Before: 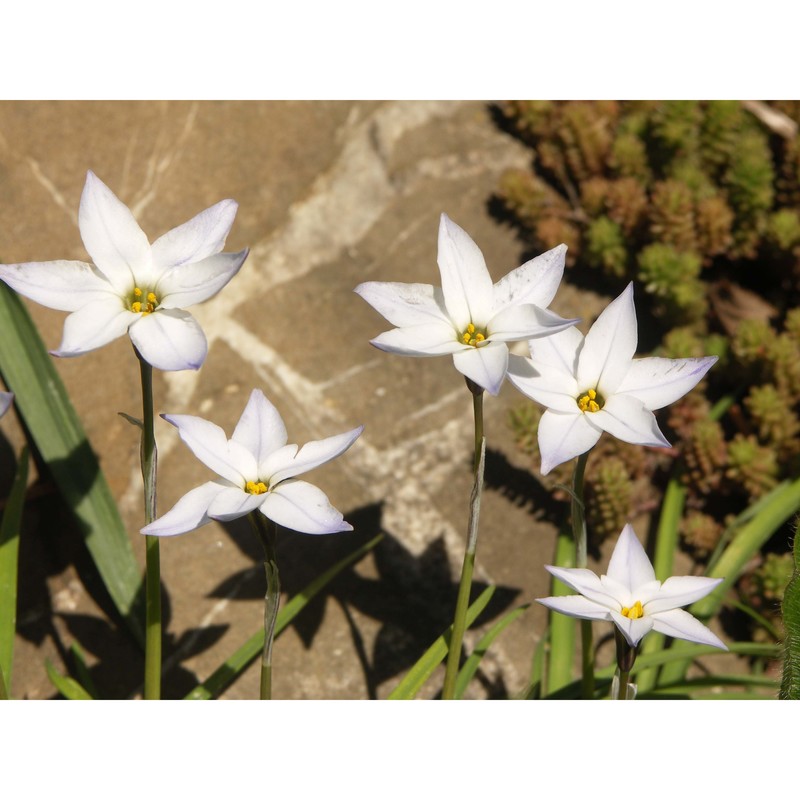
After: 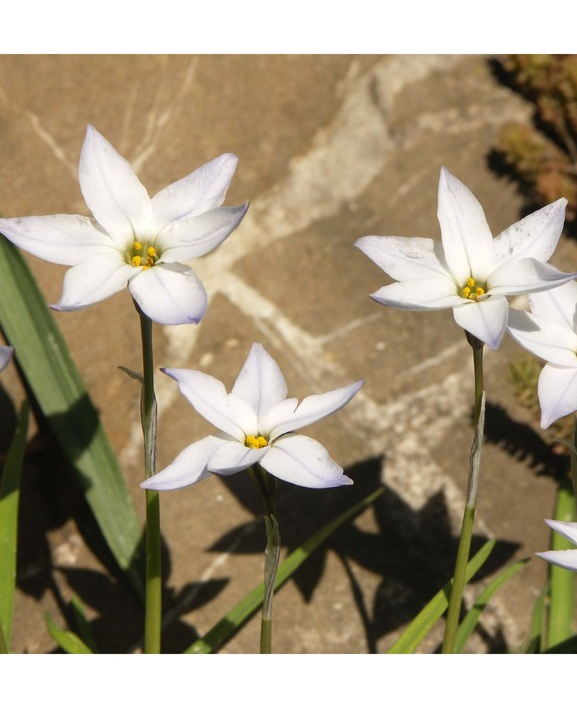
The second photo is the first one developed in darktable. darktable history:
crop: top 5.766%, right 27.849%, bottom 5.492%
tone equalizer: edges refinement/feathering 500, mask exposure compensation -1.57 EV, preserve details no
